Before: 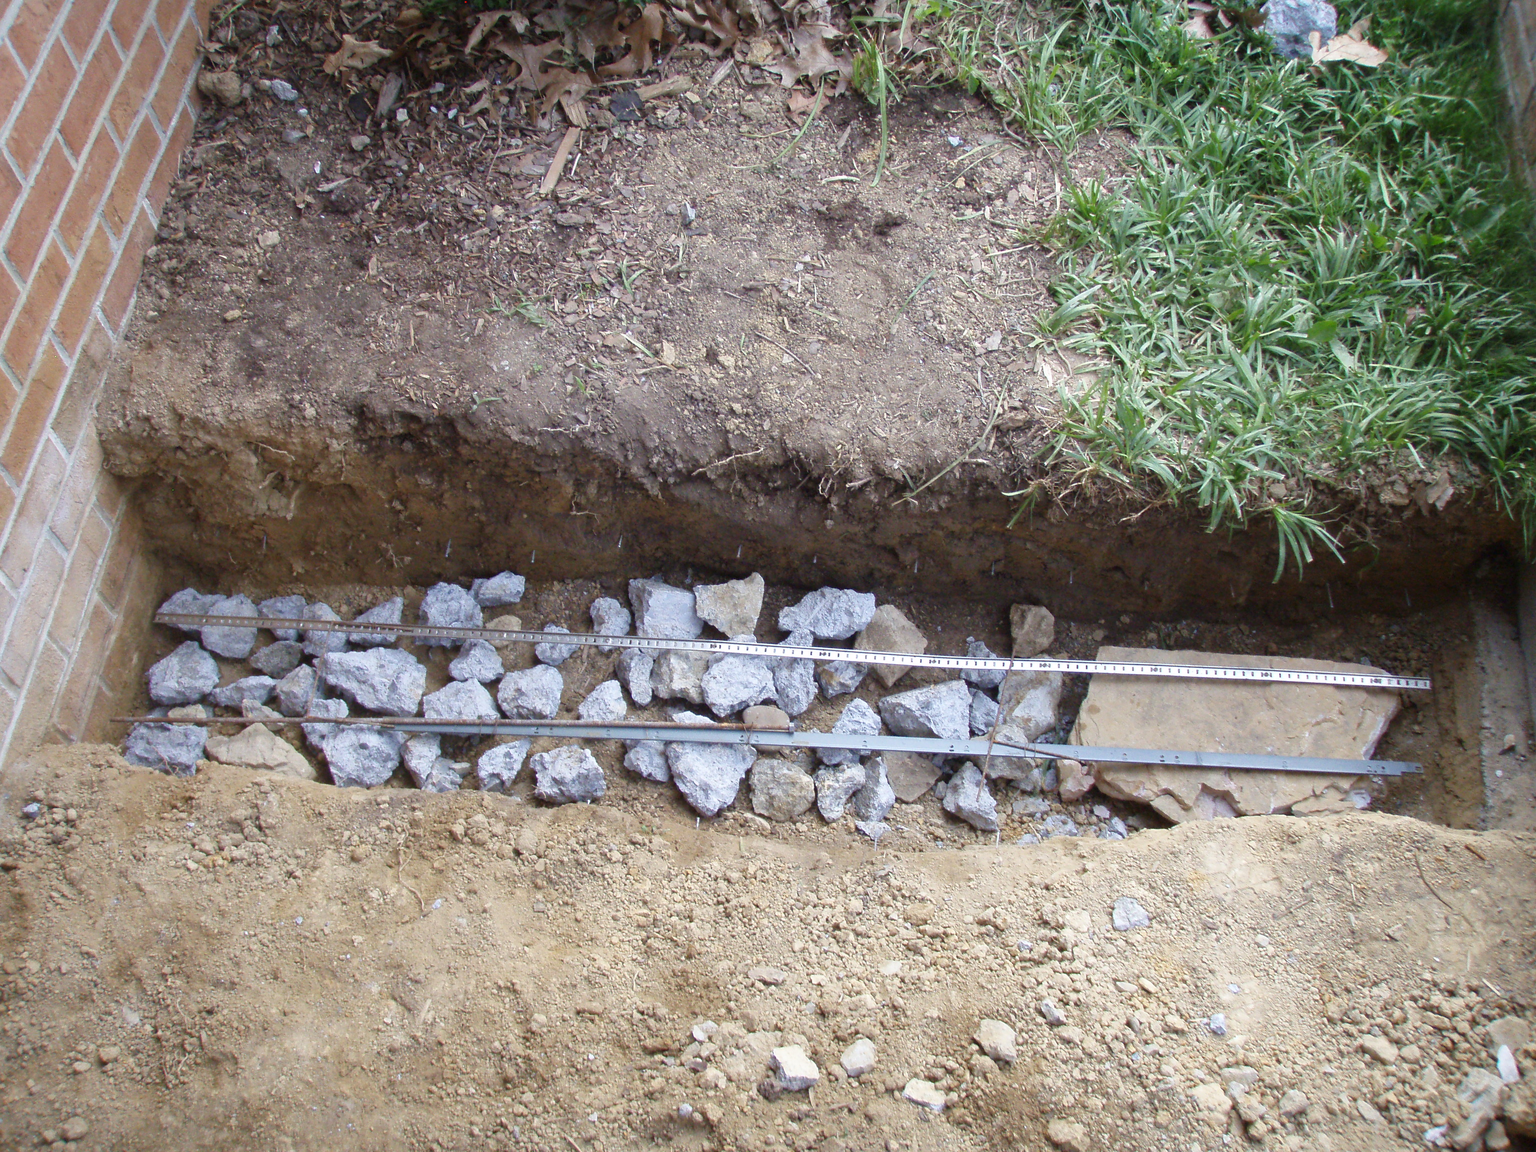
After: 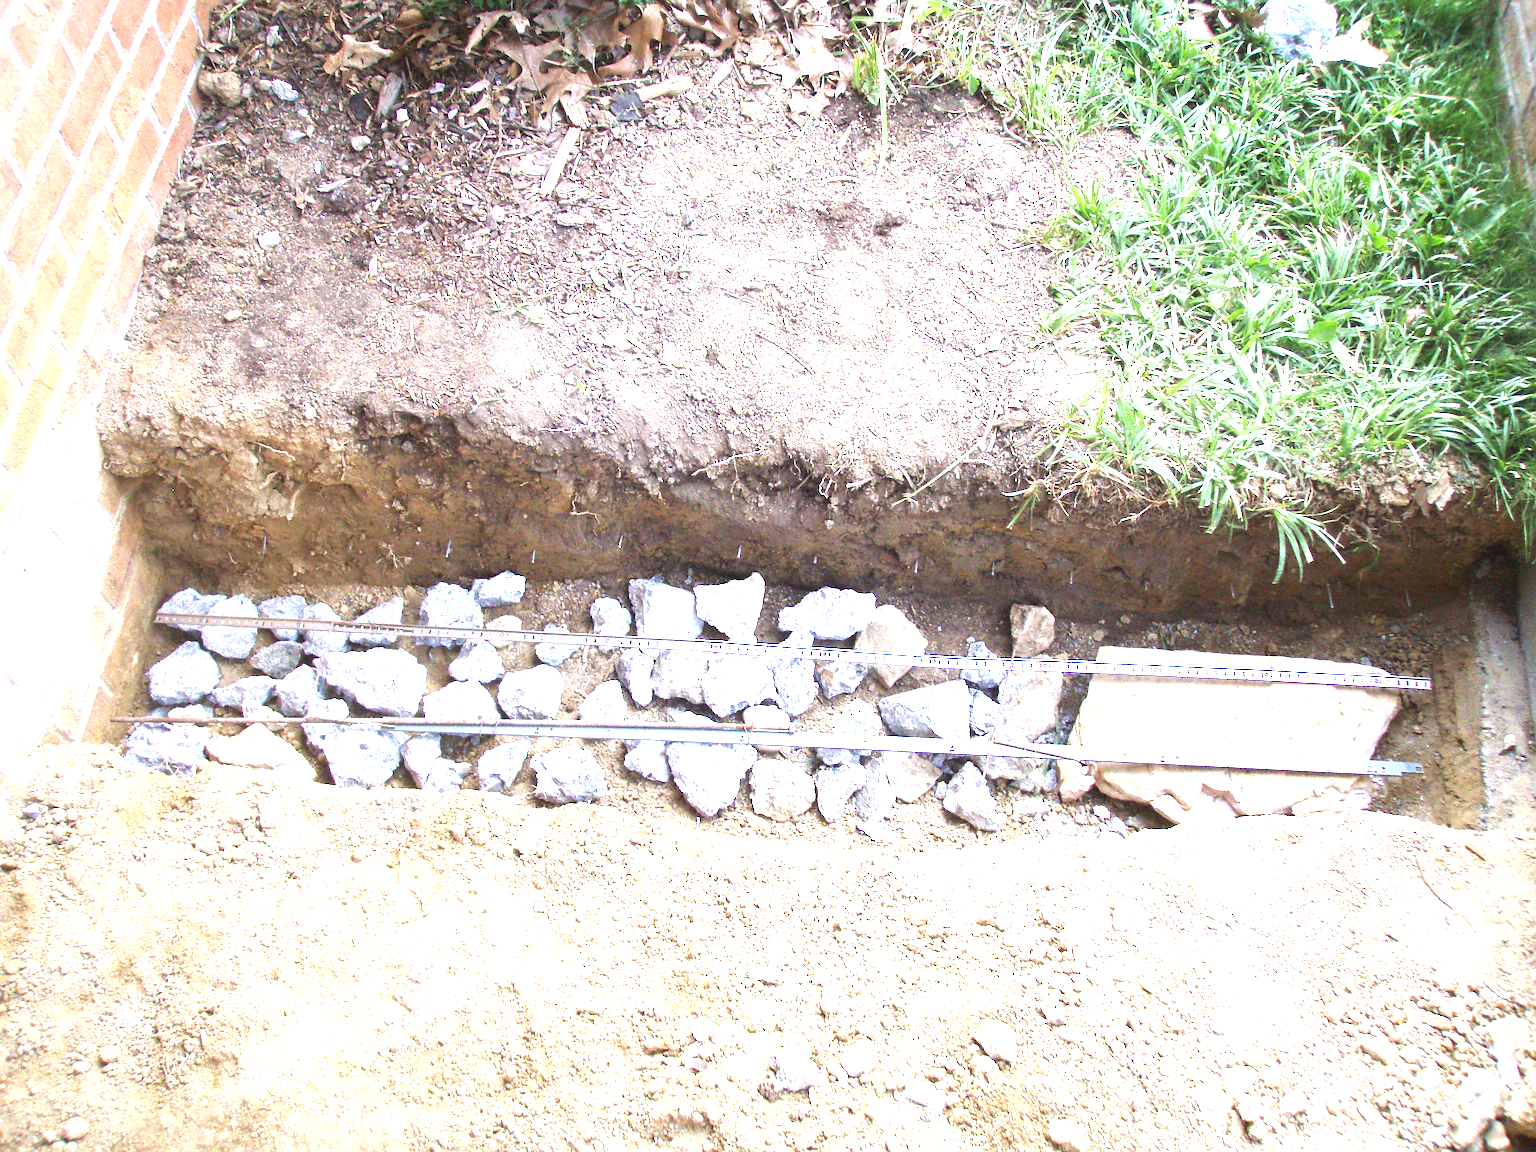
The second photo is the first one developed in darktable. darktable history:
sharpen: on, module defaults
exposure: exposure 1.998 EV, compensate exposure bias true, compensate highlight preservation false
